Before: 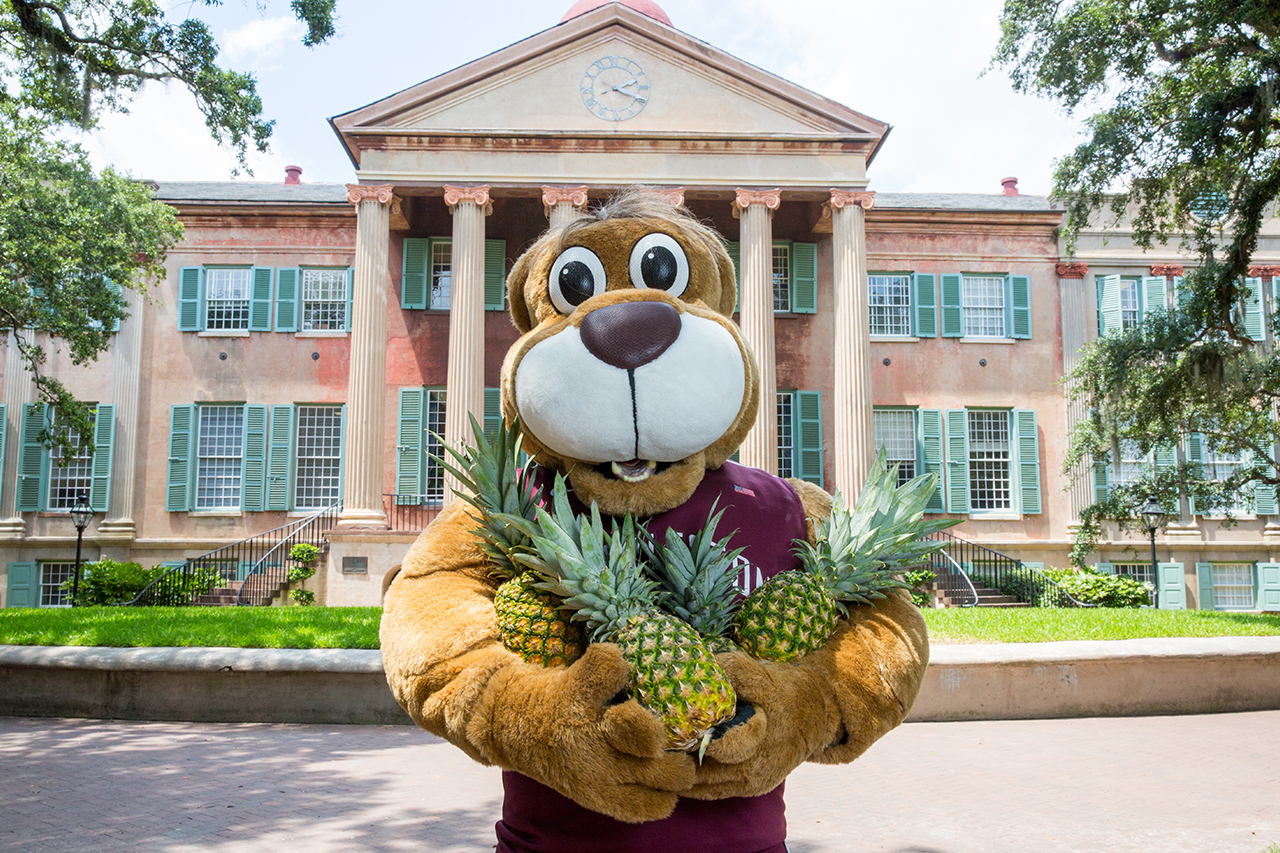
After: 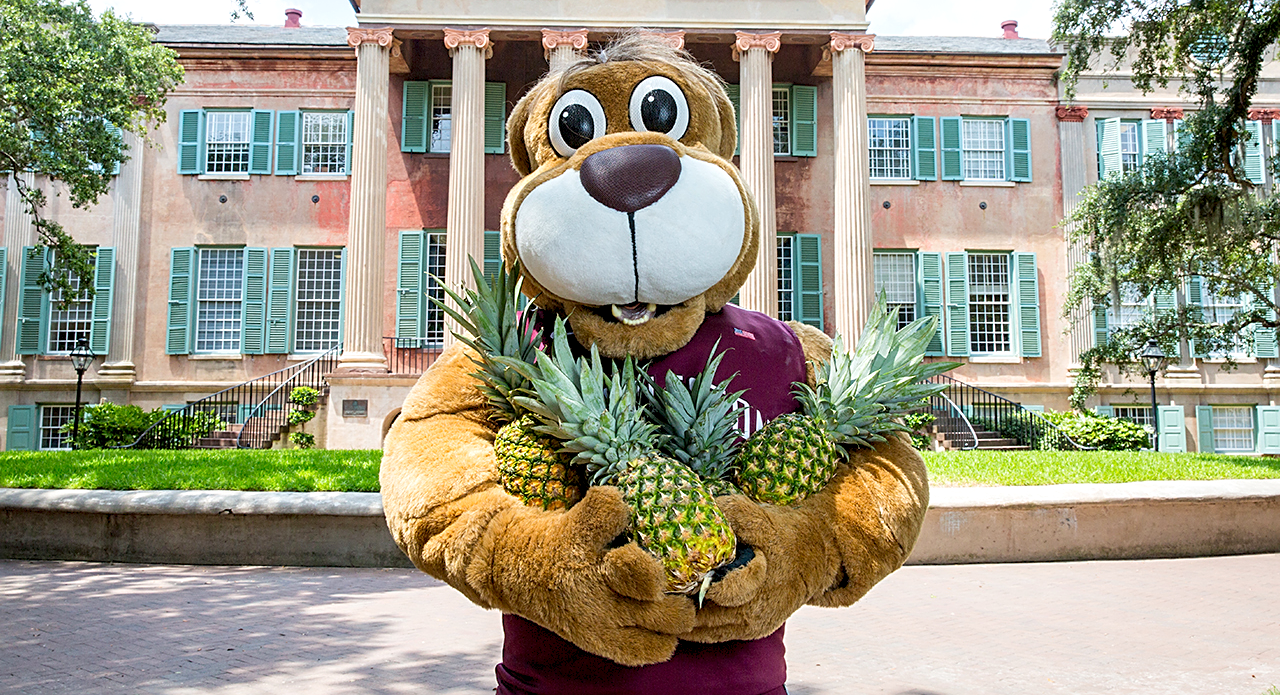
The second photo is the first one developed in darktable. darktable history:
sharpen: on, module defaults
contrast equalizer: octaves 7, y [[0.6 ×6], [0.55 ×6], [0 ×6], [0 ×6], [0 ×6]], mix 0.3
crop and rotate: top 18.507%
levels: levels [0, 0.478, 1]
